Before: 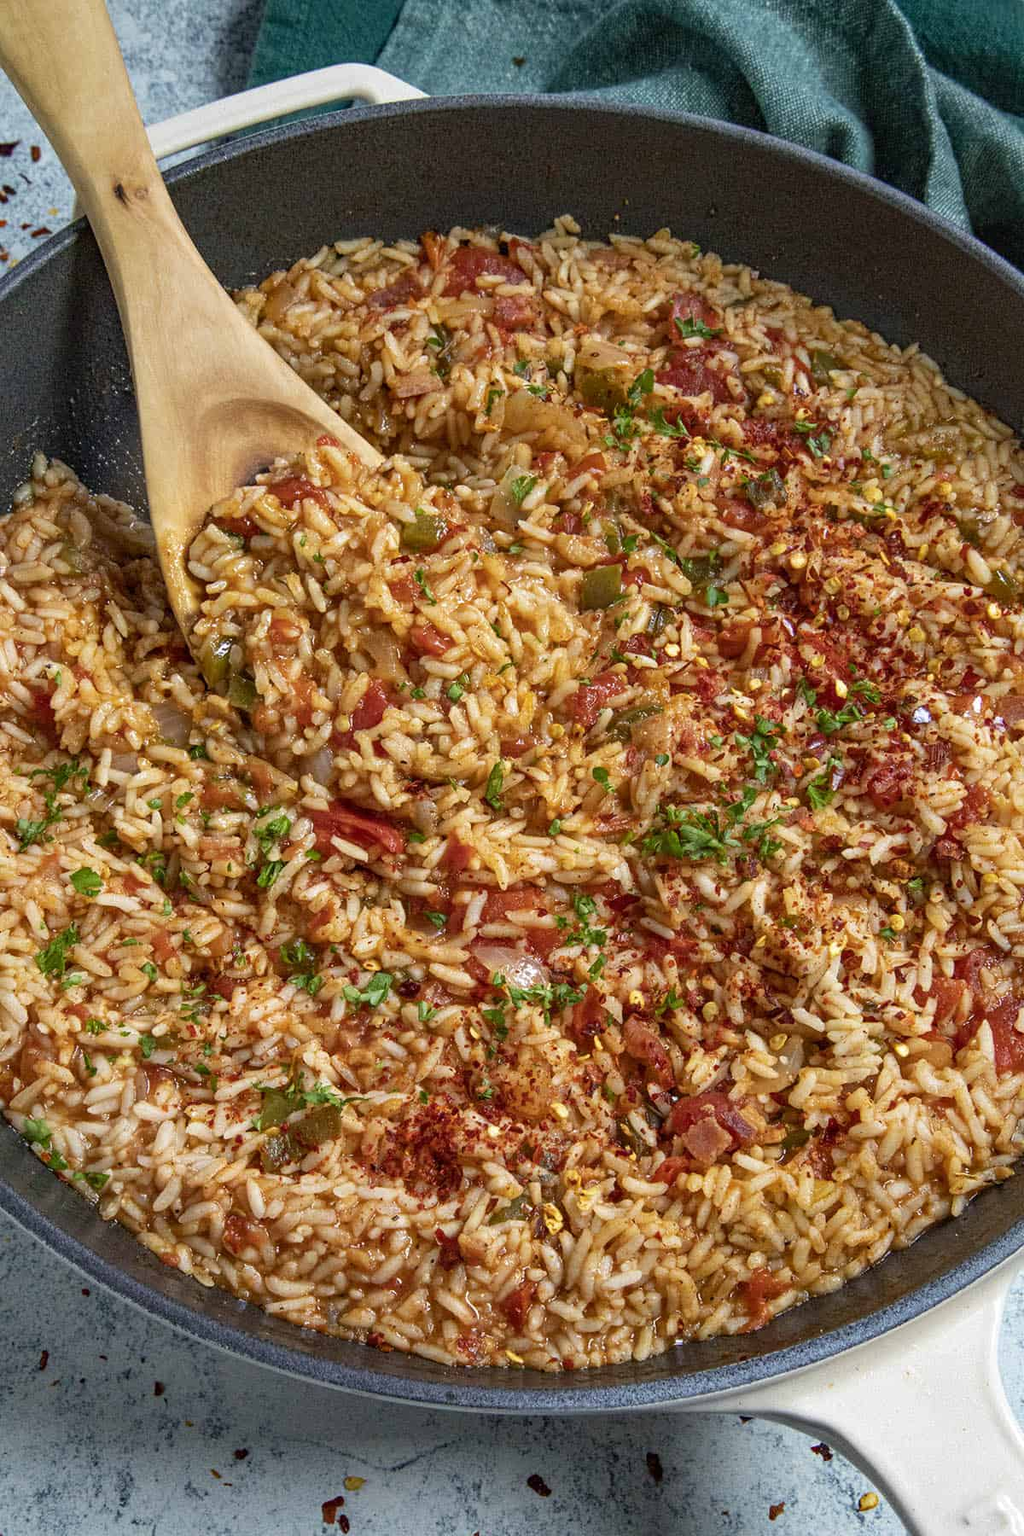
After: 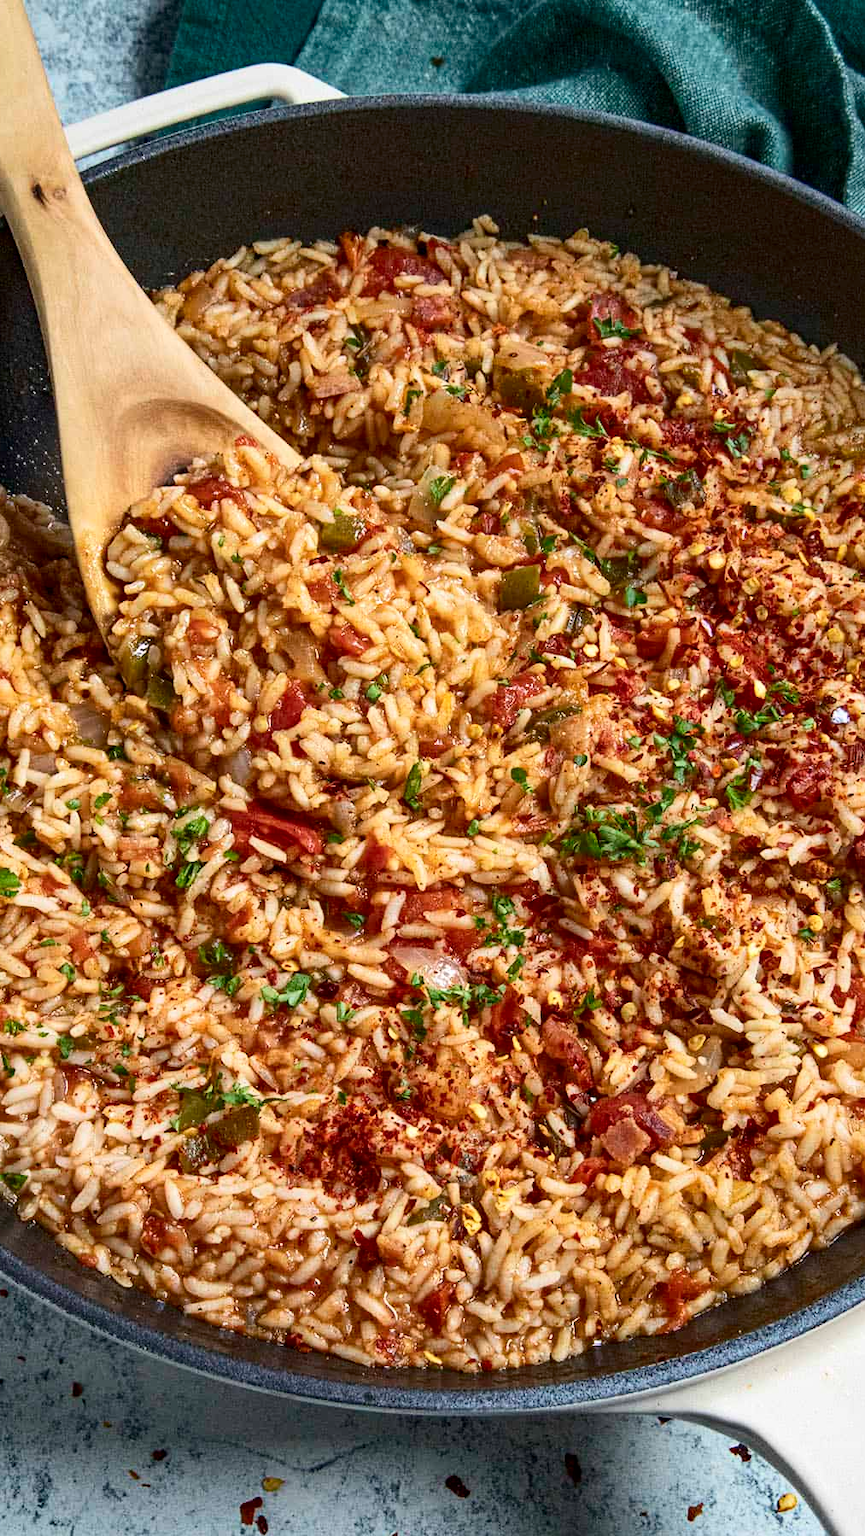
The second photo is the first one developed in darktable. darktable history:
crop: left 8.042%, right 7.443%
contrast brightness saturation: contrast 0.221
